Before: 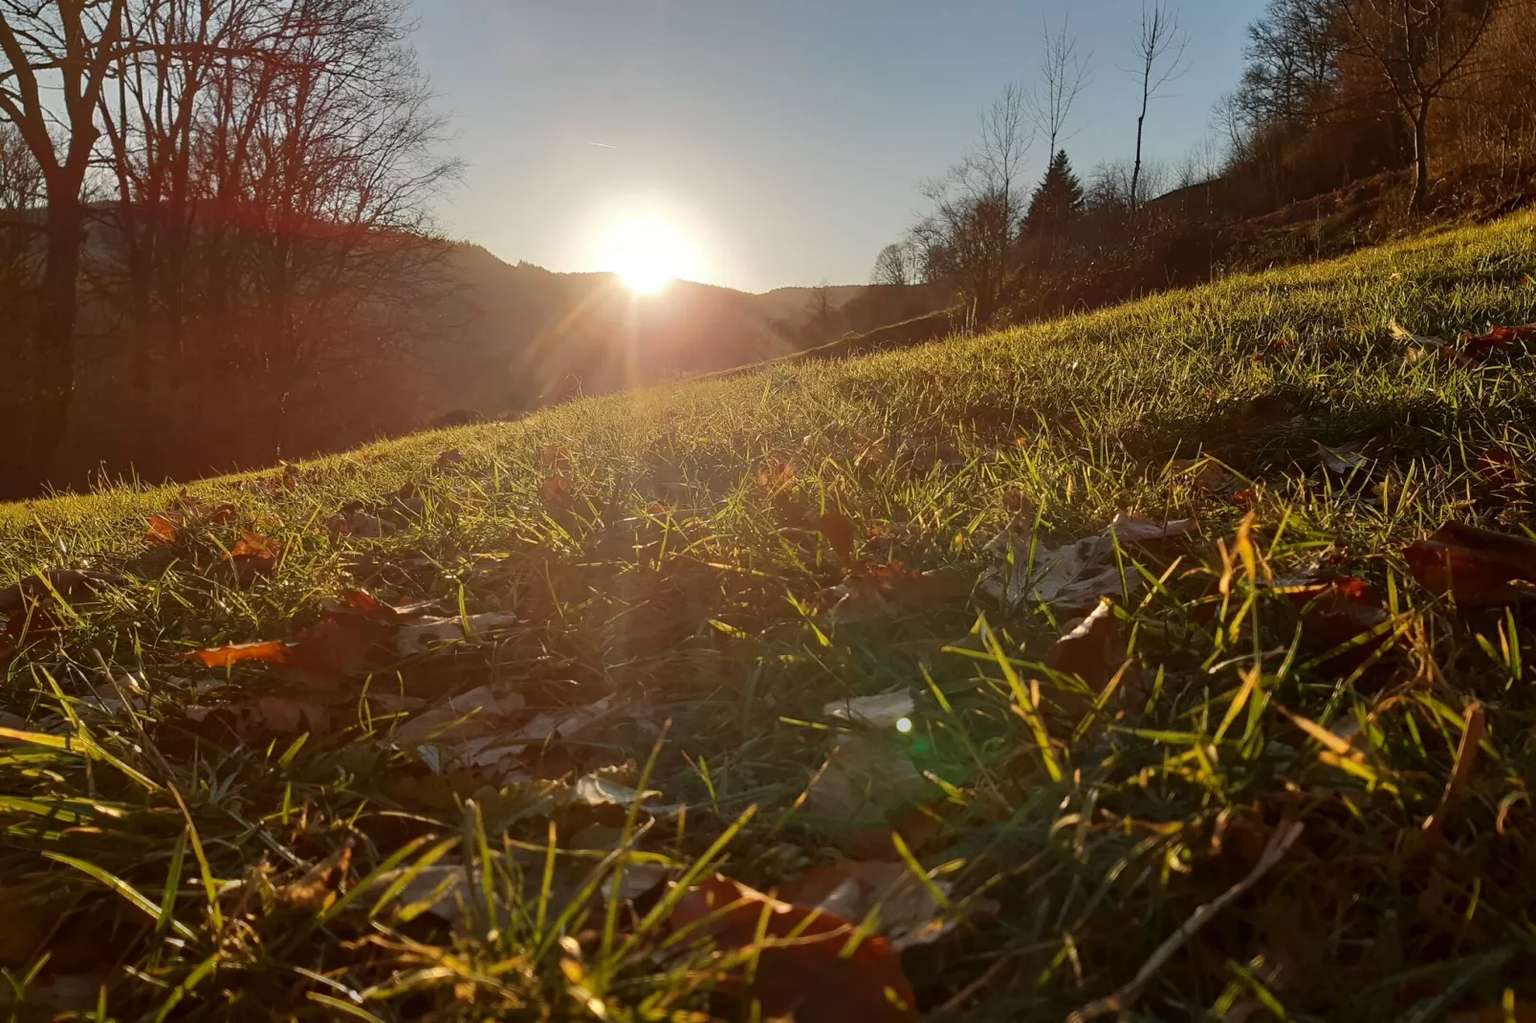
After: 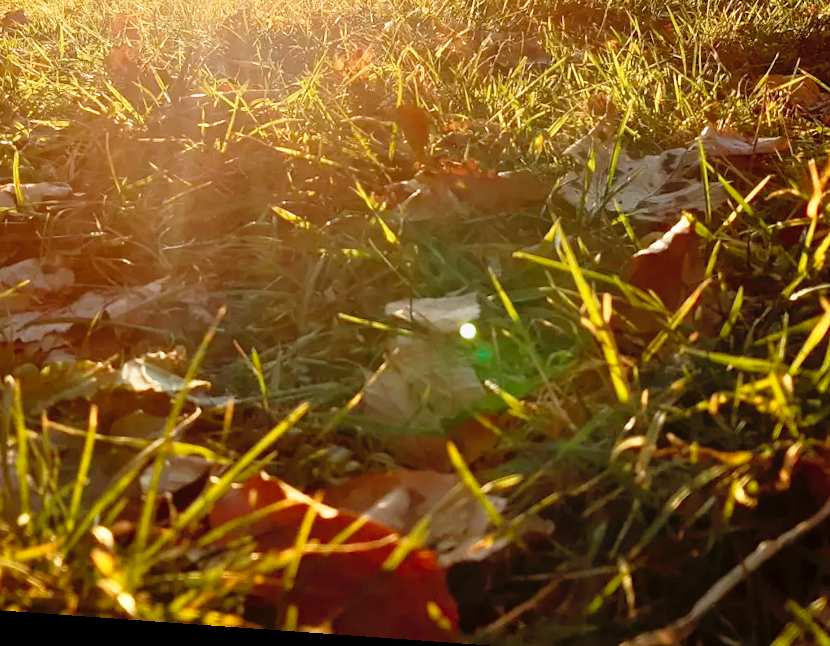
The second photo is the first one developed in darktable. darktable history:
shadows and highlights: shadows 43.06, highlights 6.94
base curve: curves: ch0 [(0, 0) (0.012, 0.01) (0.073, 0.168) (0.31, 0.711) (0.645, 0.957) (1, 1)], preserve colors none
rotate and perspective: rotation 4.1°, automatic cropping off
crop: left 29.672%, top 41.786%, right 20.851%, bottom 3.487%
